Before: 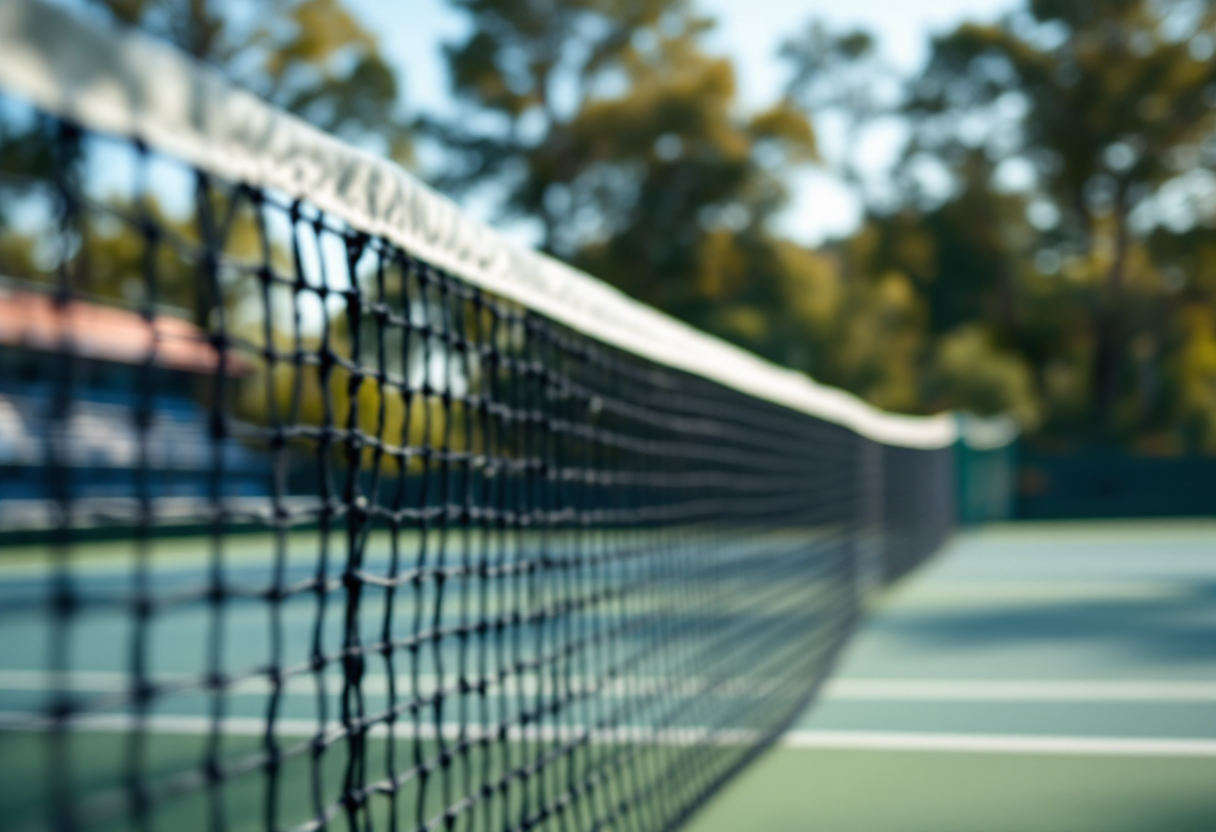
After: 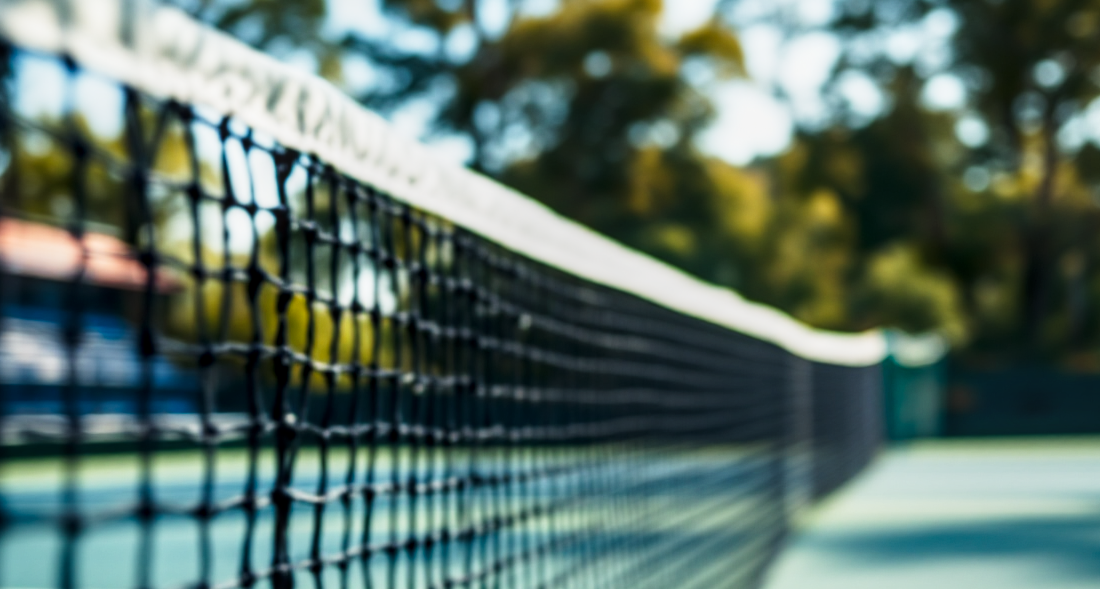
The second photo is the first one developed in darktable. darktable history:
local contrast: detail 130%
crop: left 5.917%, top 10.068%, right 3.583%, bottom 19.03%
tone curve: curves: ch0 [(0, 0.001) (0.139, 0.096) (0.311, 0.278) (0.495, 0.531) (0.718, 0.816) (0.841, 0.909) (1, 0.967)]; ch1 [(0, 0) (0.272, 0.249) (0.388, 0.385) (0.469, 0.456) (0.495, 0.497) (0.538, 0.554) (0.578, 0.605) (0.707, 0.778) (1, 1)]; ch2 [(0, 0) (0.125, 0.089) (0.353, 0.329) (0.443, 0.408) (0.502, 0.499) (0.557, 0.542) (0.608, 0.635) (1, 1)], preserve colors none
